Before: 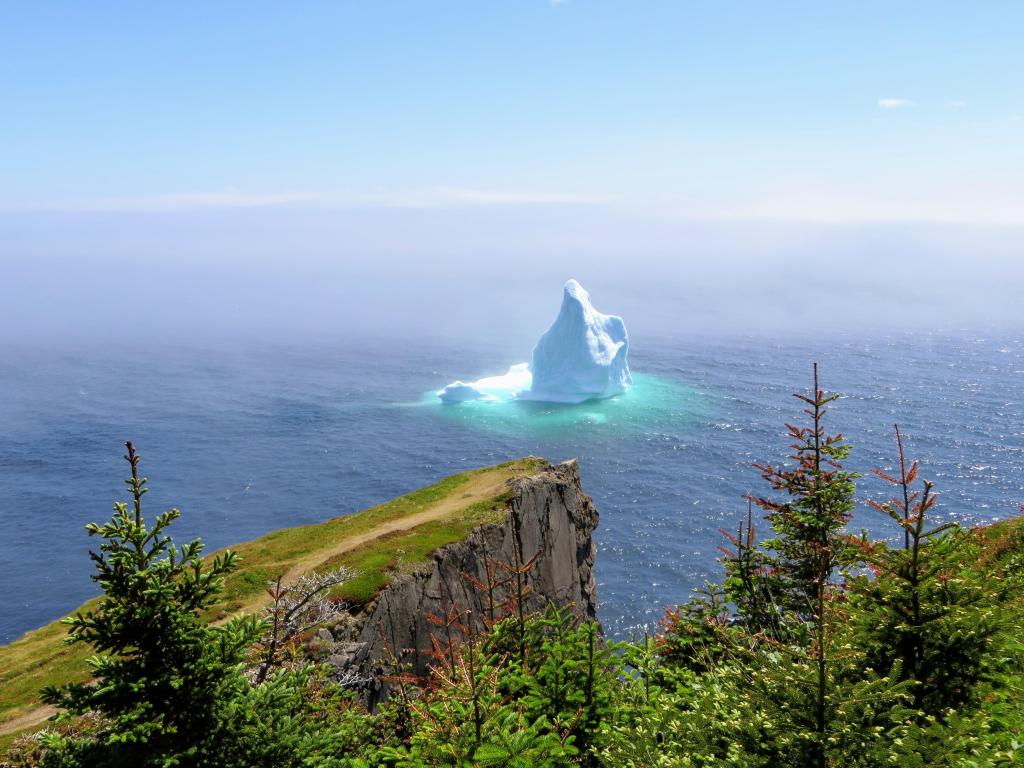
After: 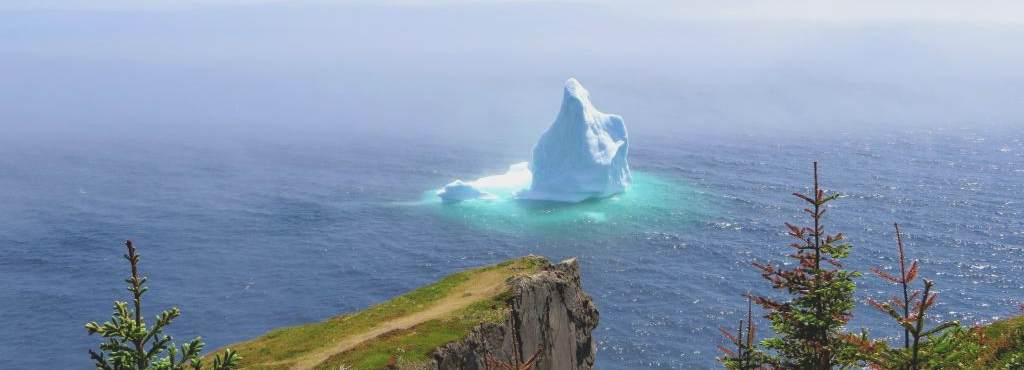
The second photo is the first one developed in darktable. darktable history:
exposure: black level correction -0.015, exposure -0.188 EV, compensate highlight preservation false
crop and rotate: top 26.172%, bottom 25.538%
